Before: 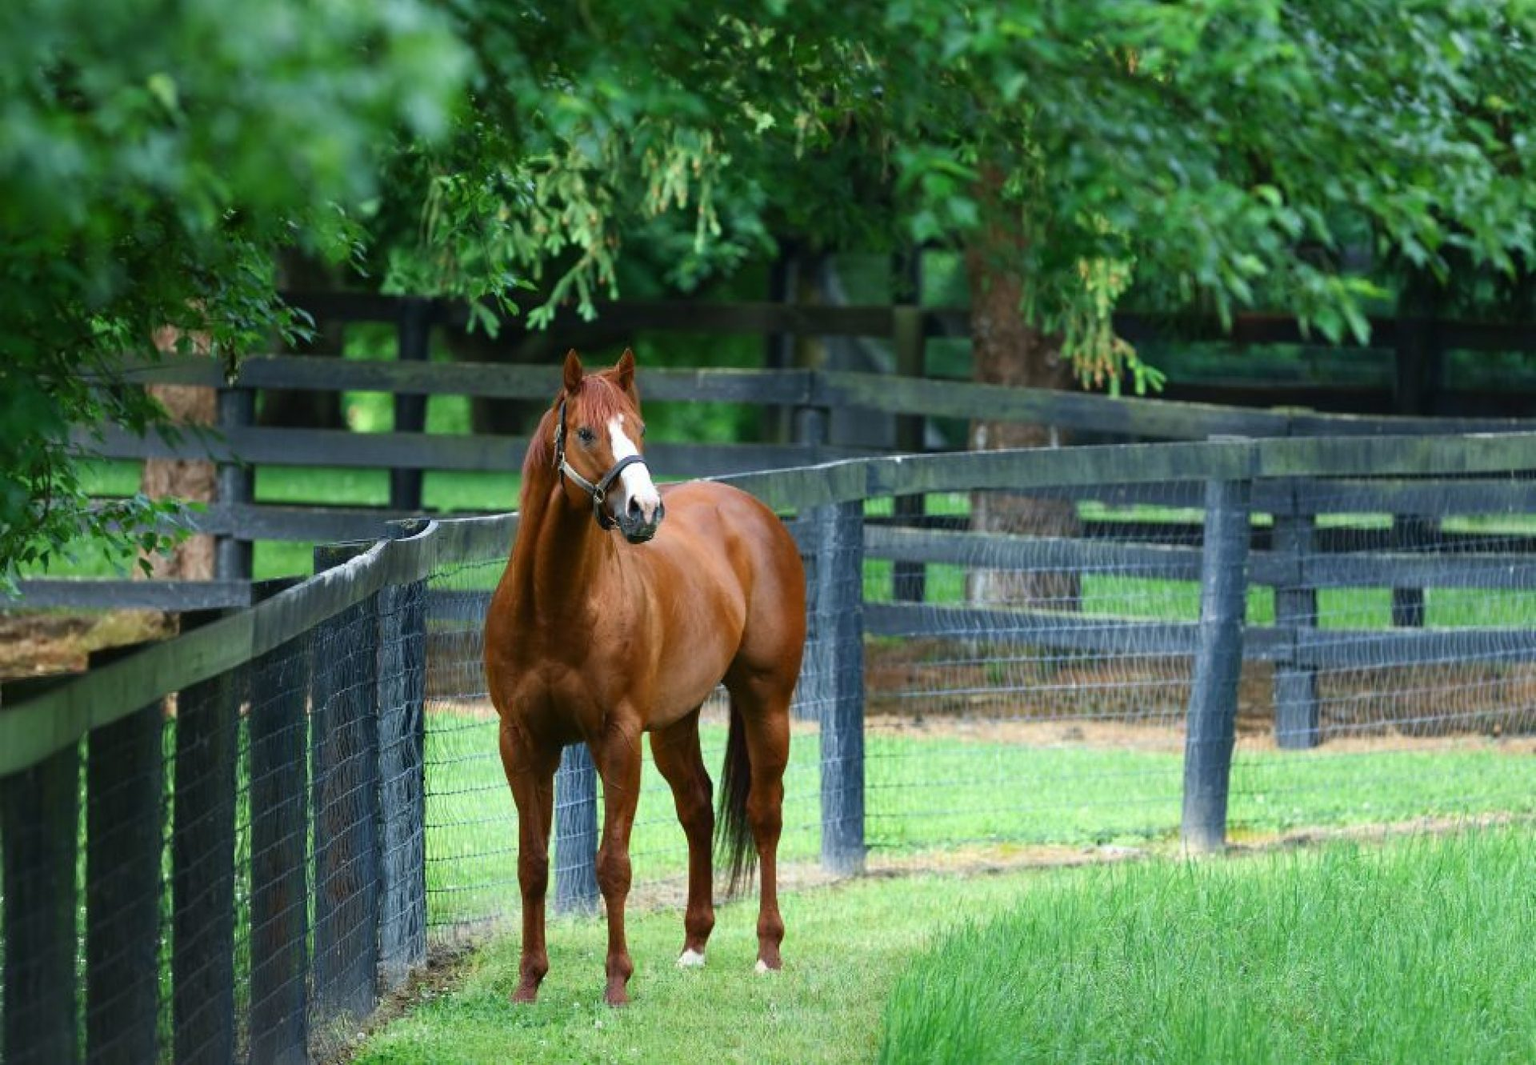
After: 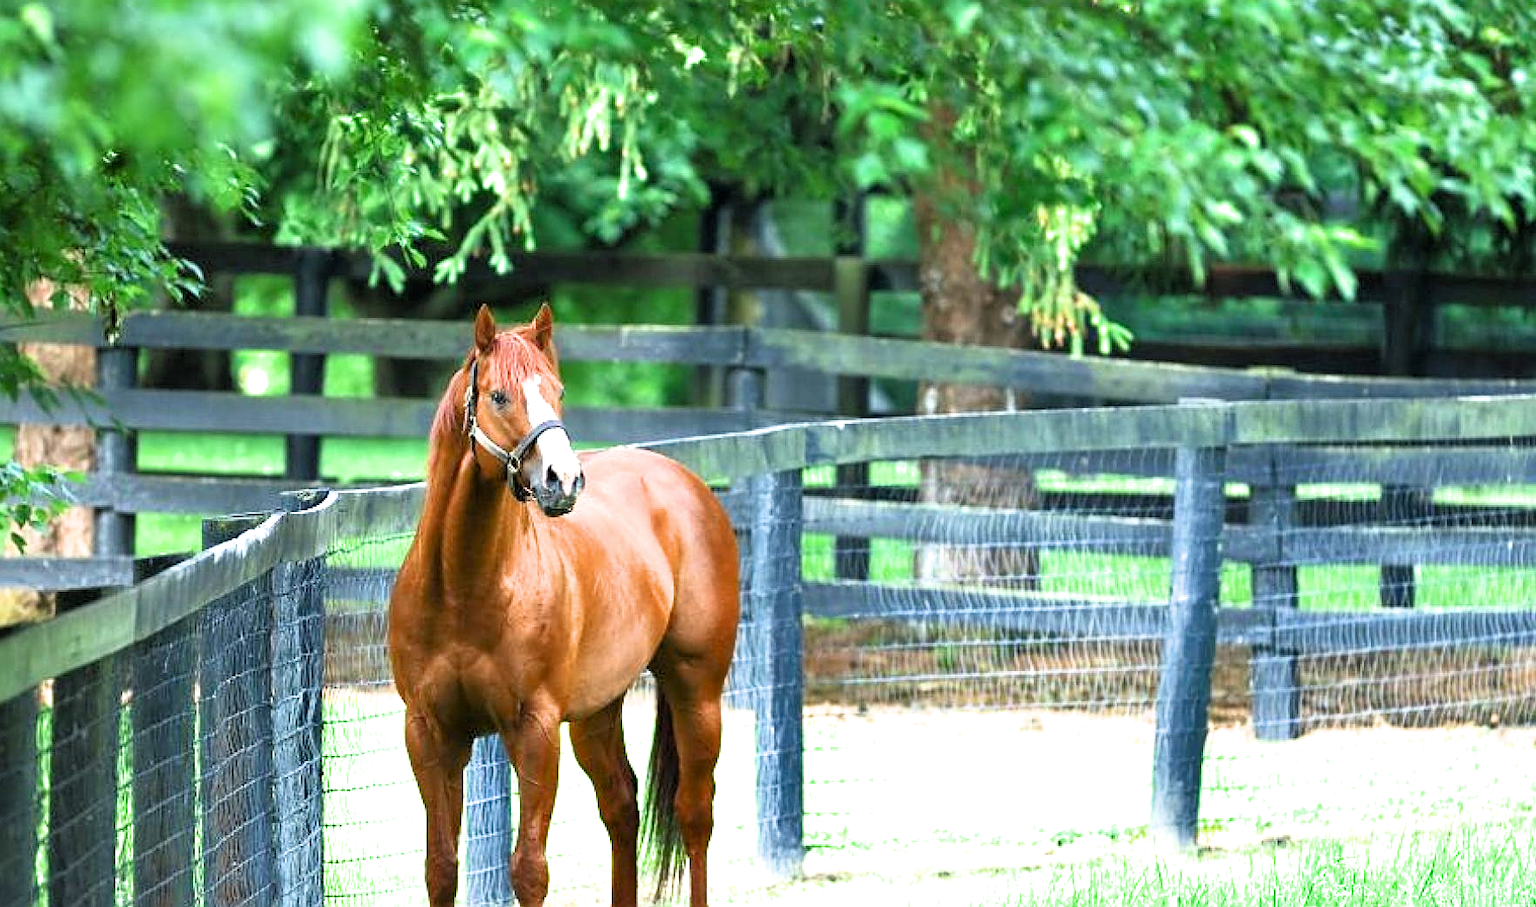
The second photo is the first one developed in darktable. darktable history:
crop: left 8.423%, top 6.619%, bottom 15.306%
shadows and highlights: radius 336.64, shadows 28.54, soften with gaussian
sharpen: on, module defaults
tone equalizer: -8 EV 1.02 EV, -7 EV 1.03 EV, -6 EV 1.04 EV, -5 EV 1.01 EV, -4 EV 1.03 EV, -3 EV 0.768 EV, -2 EV 0.506 EV, -1 EV 0.231 EV
filmic rgb: black relative exposure -6.25 EV, white relative exposure 2.8 EV, target black luminance 0%, hardness 4.59, latitude 67.73%, contrast 1.275, shadows ↔ highlights balance -3.35%
exposure: exposure 1.236 EV, compensate highlight preservation false
